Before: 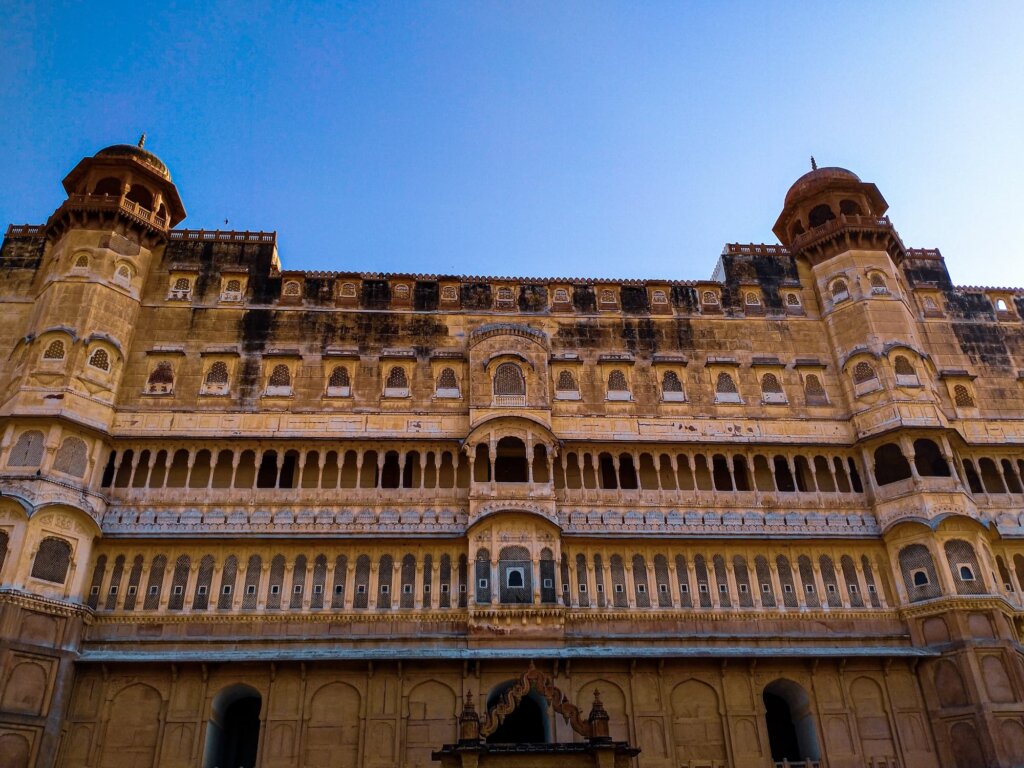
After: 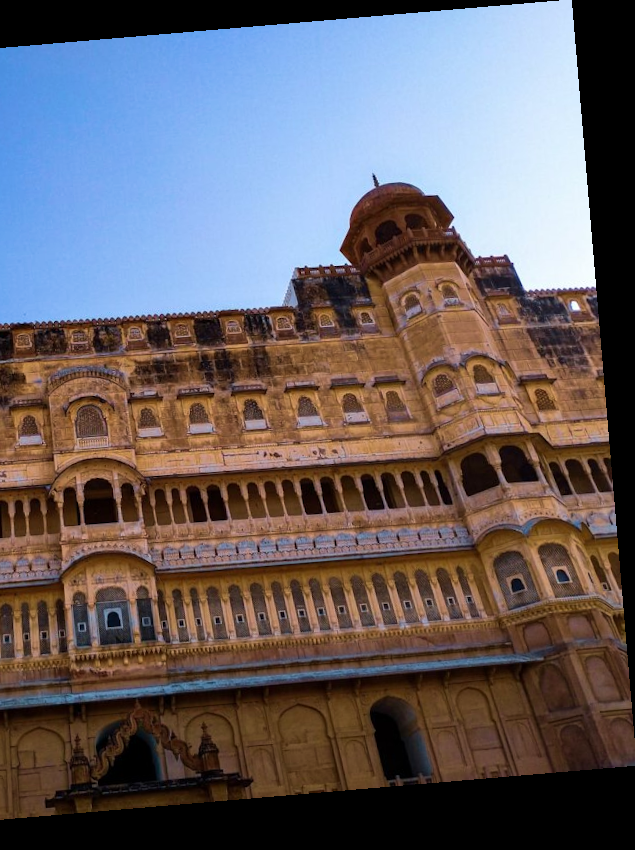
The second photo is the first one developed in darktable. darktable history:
rotate and perspective: rotation -4.86°, automatic cropping off
crop: left 41.402%
velvia: on, module defaults
